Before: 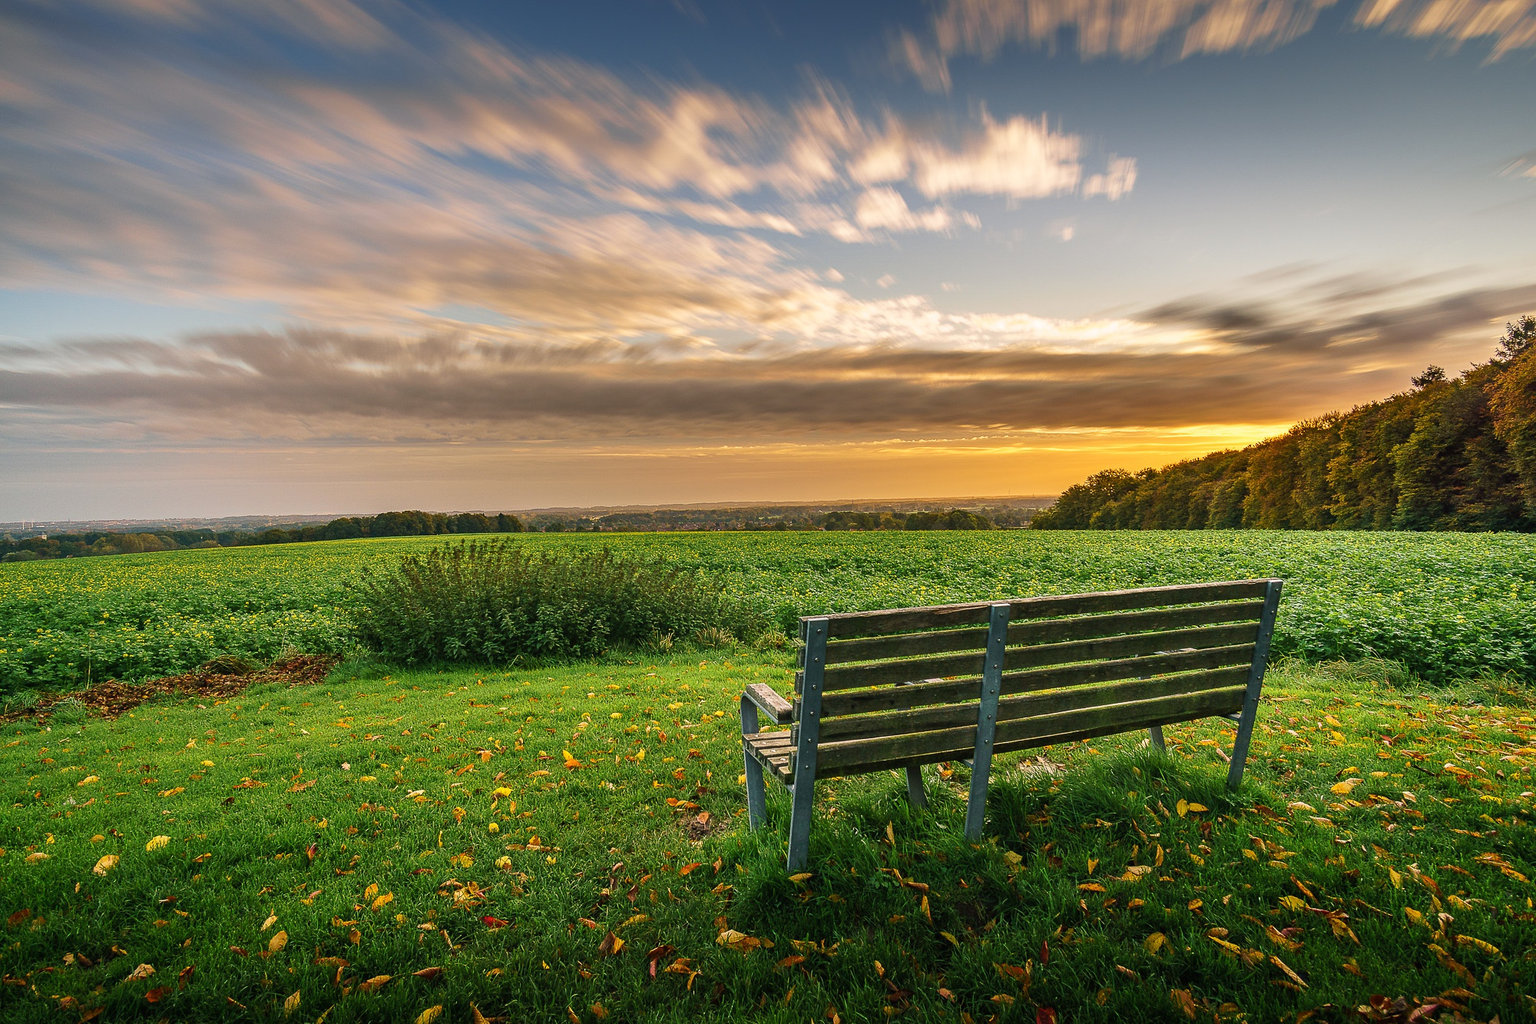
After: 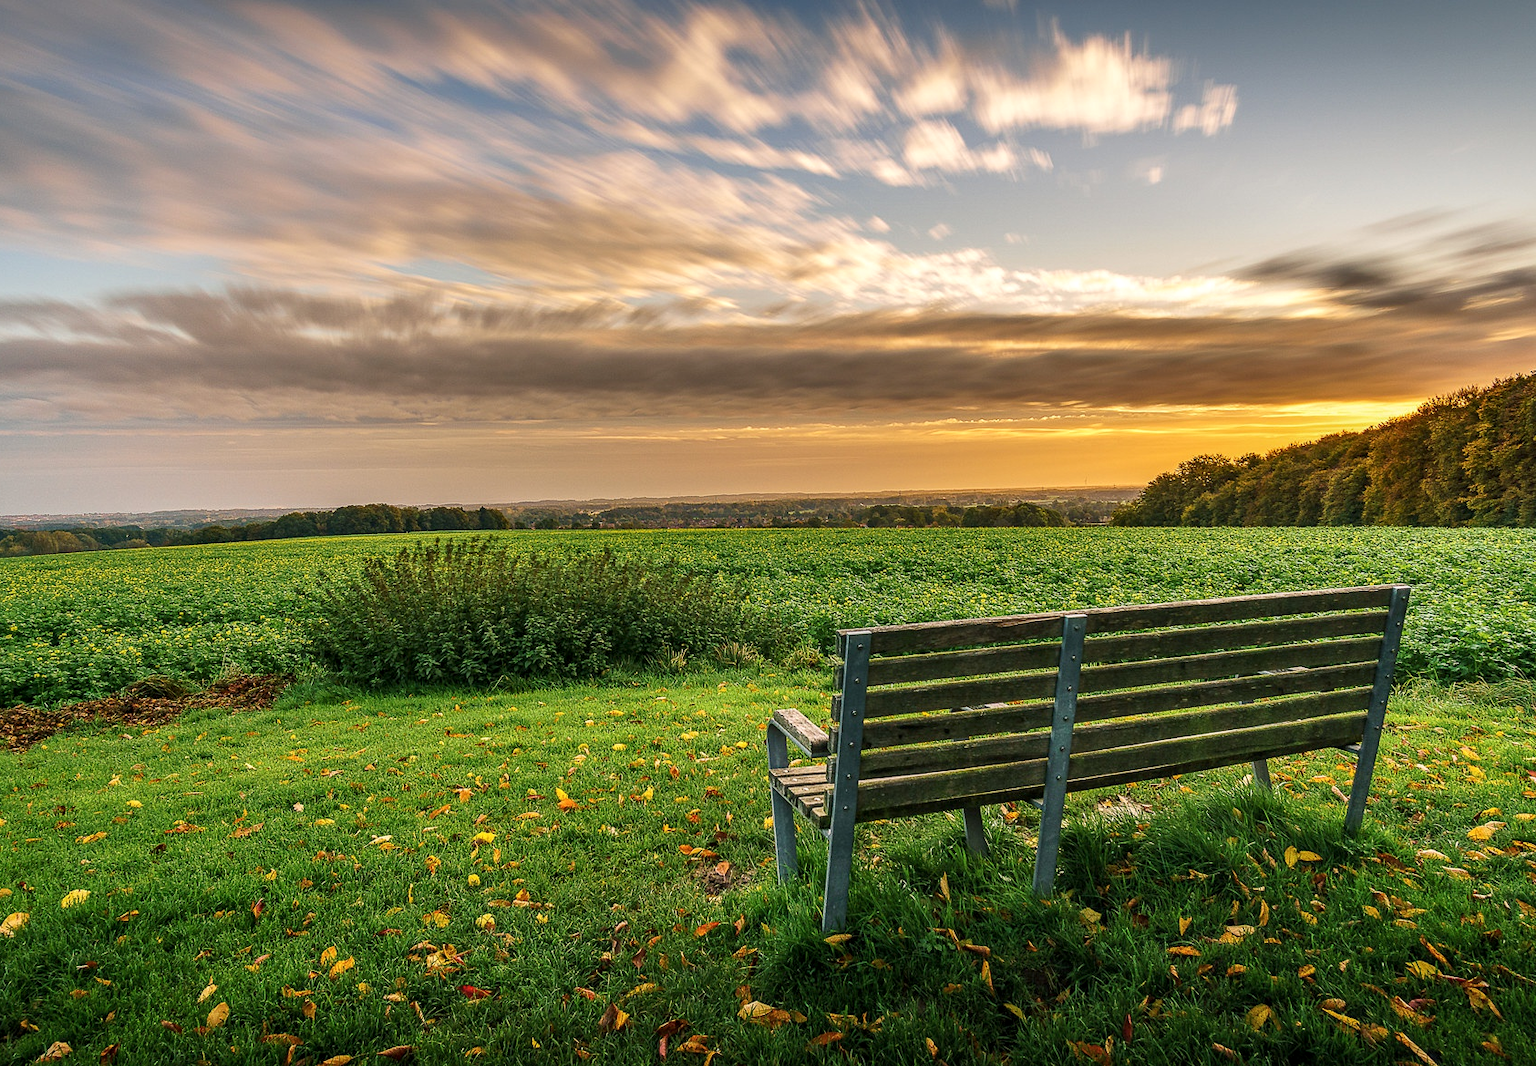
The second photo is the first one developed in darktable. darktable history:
crop: left 6.175%, top 8.419%, right 9.549%, bottom 3.798%
local contrast: on, module defaults
